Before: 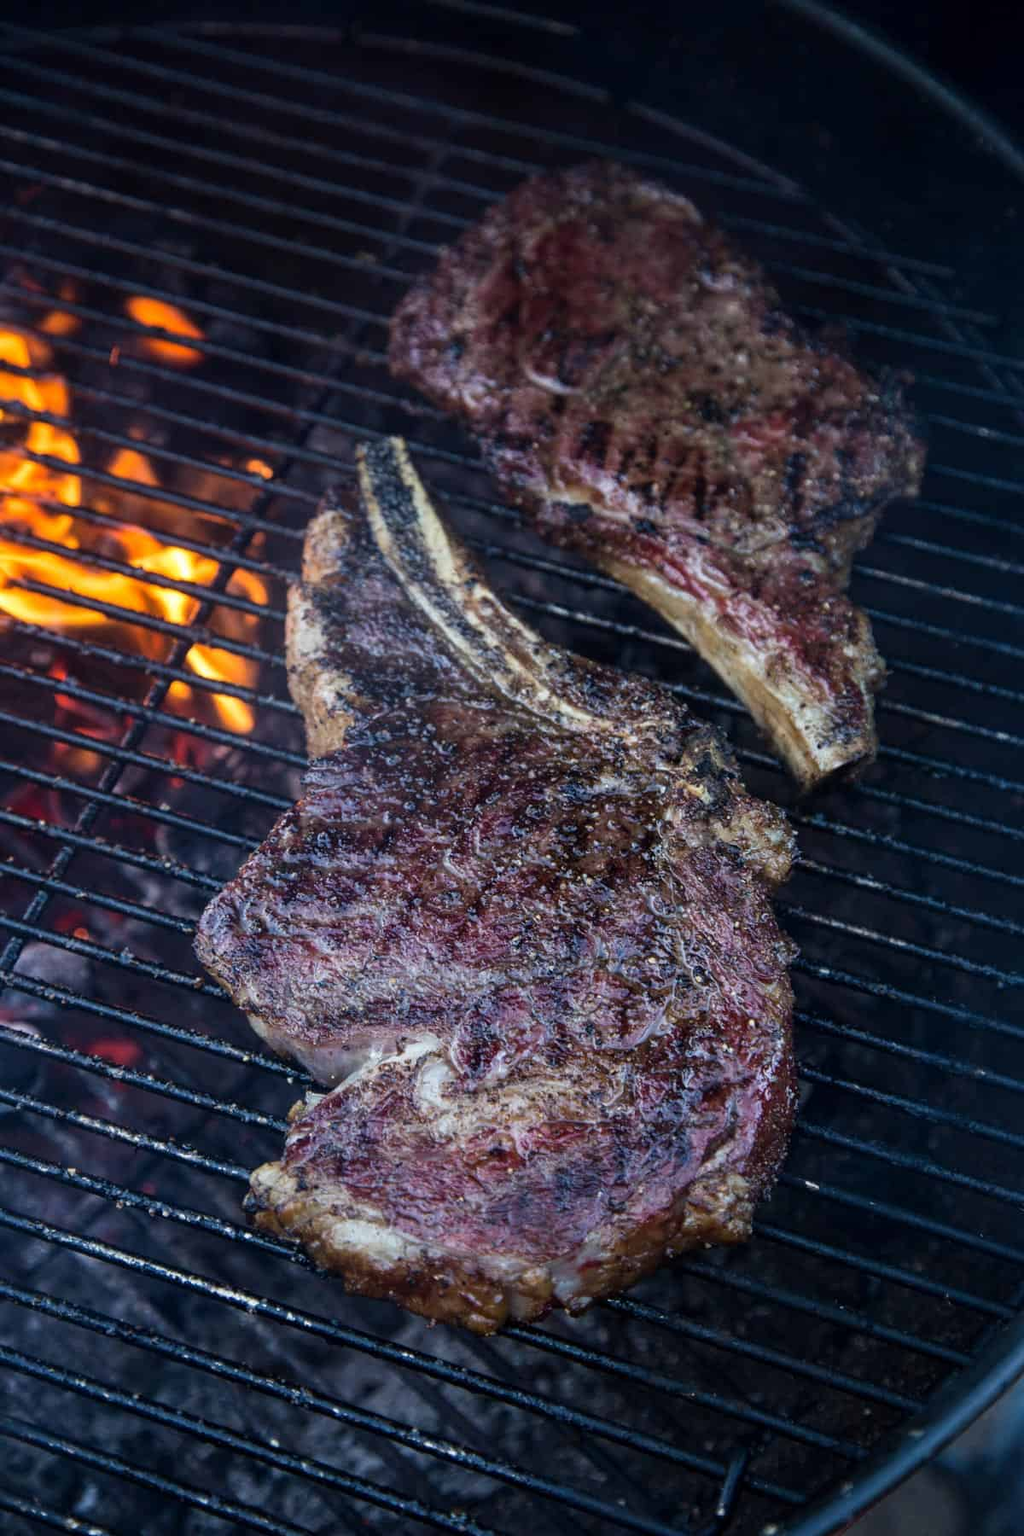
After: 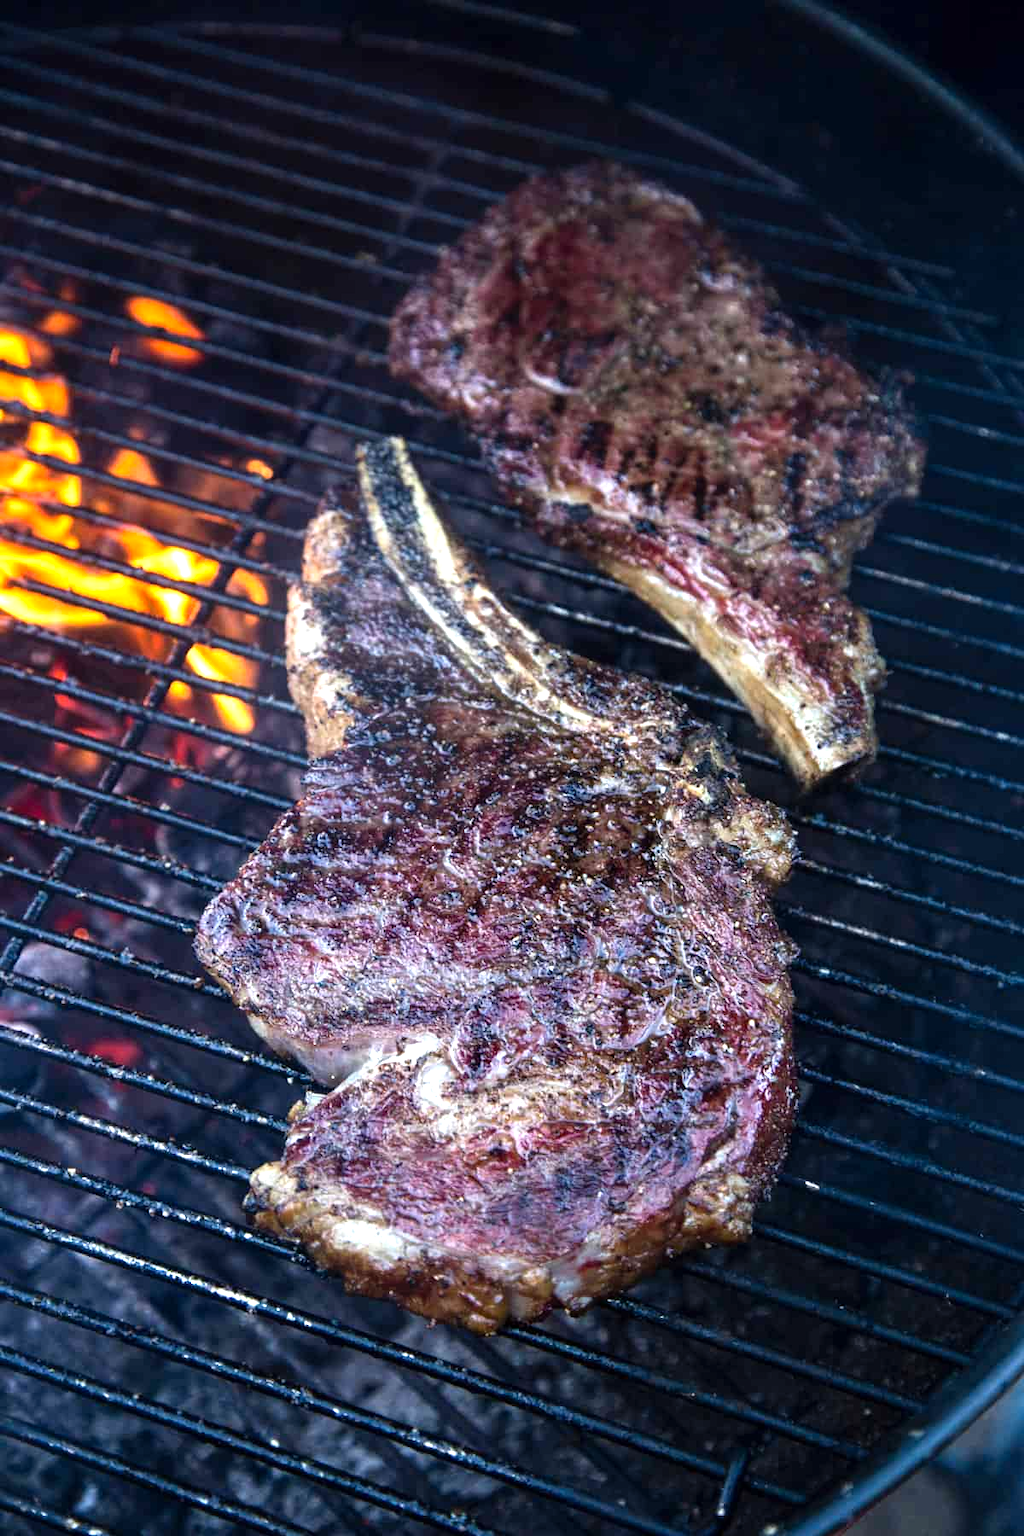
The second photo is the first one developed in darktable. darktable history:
levels: levels [0, 0.374, 0.749]
exposure: compensate highlight preservation false
